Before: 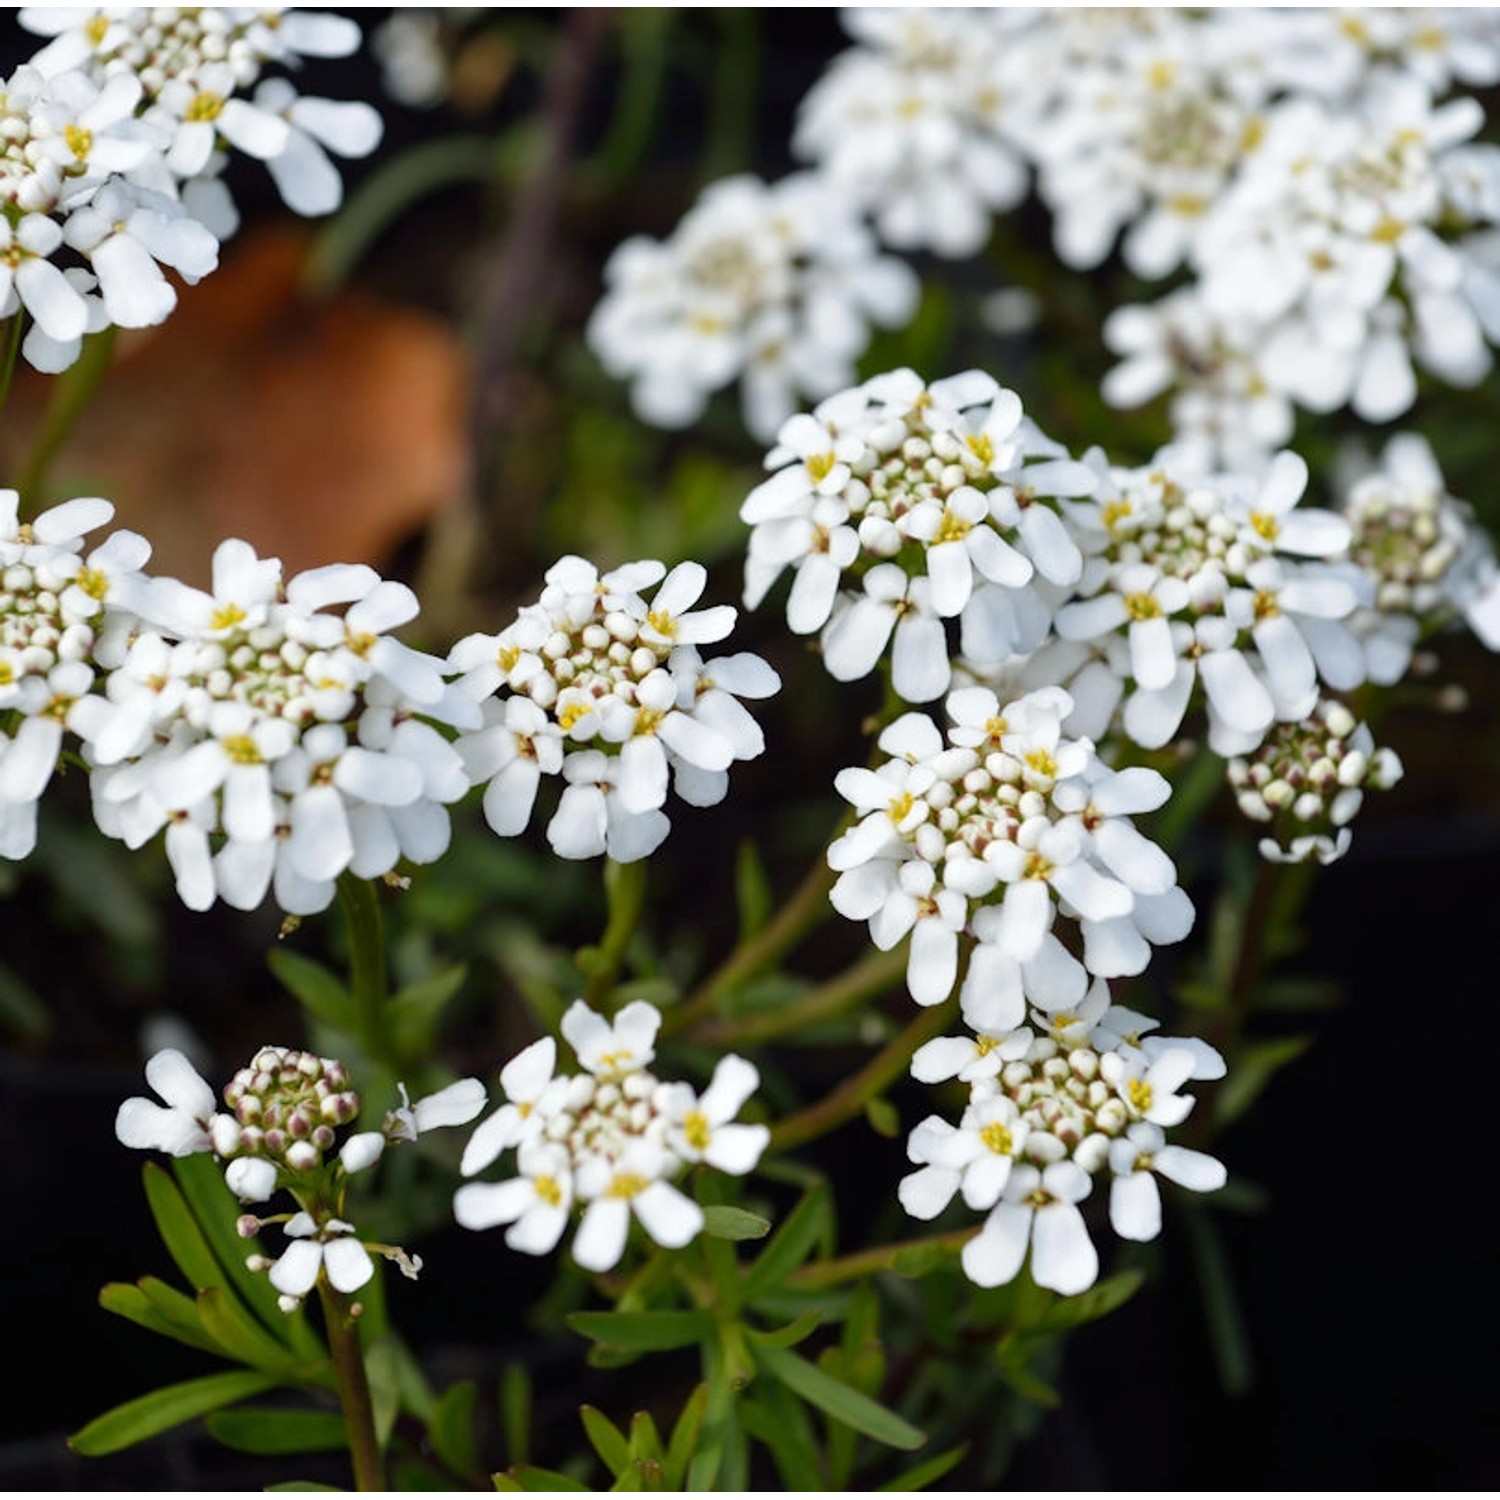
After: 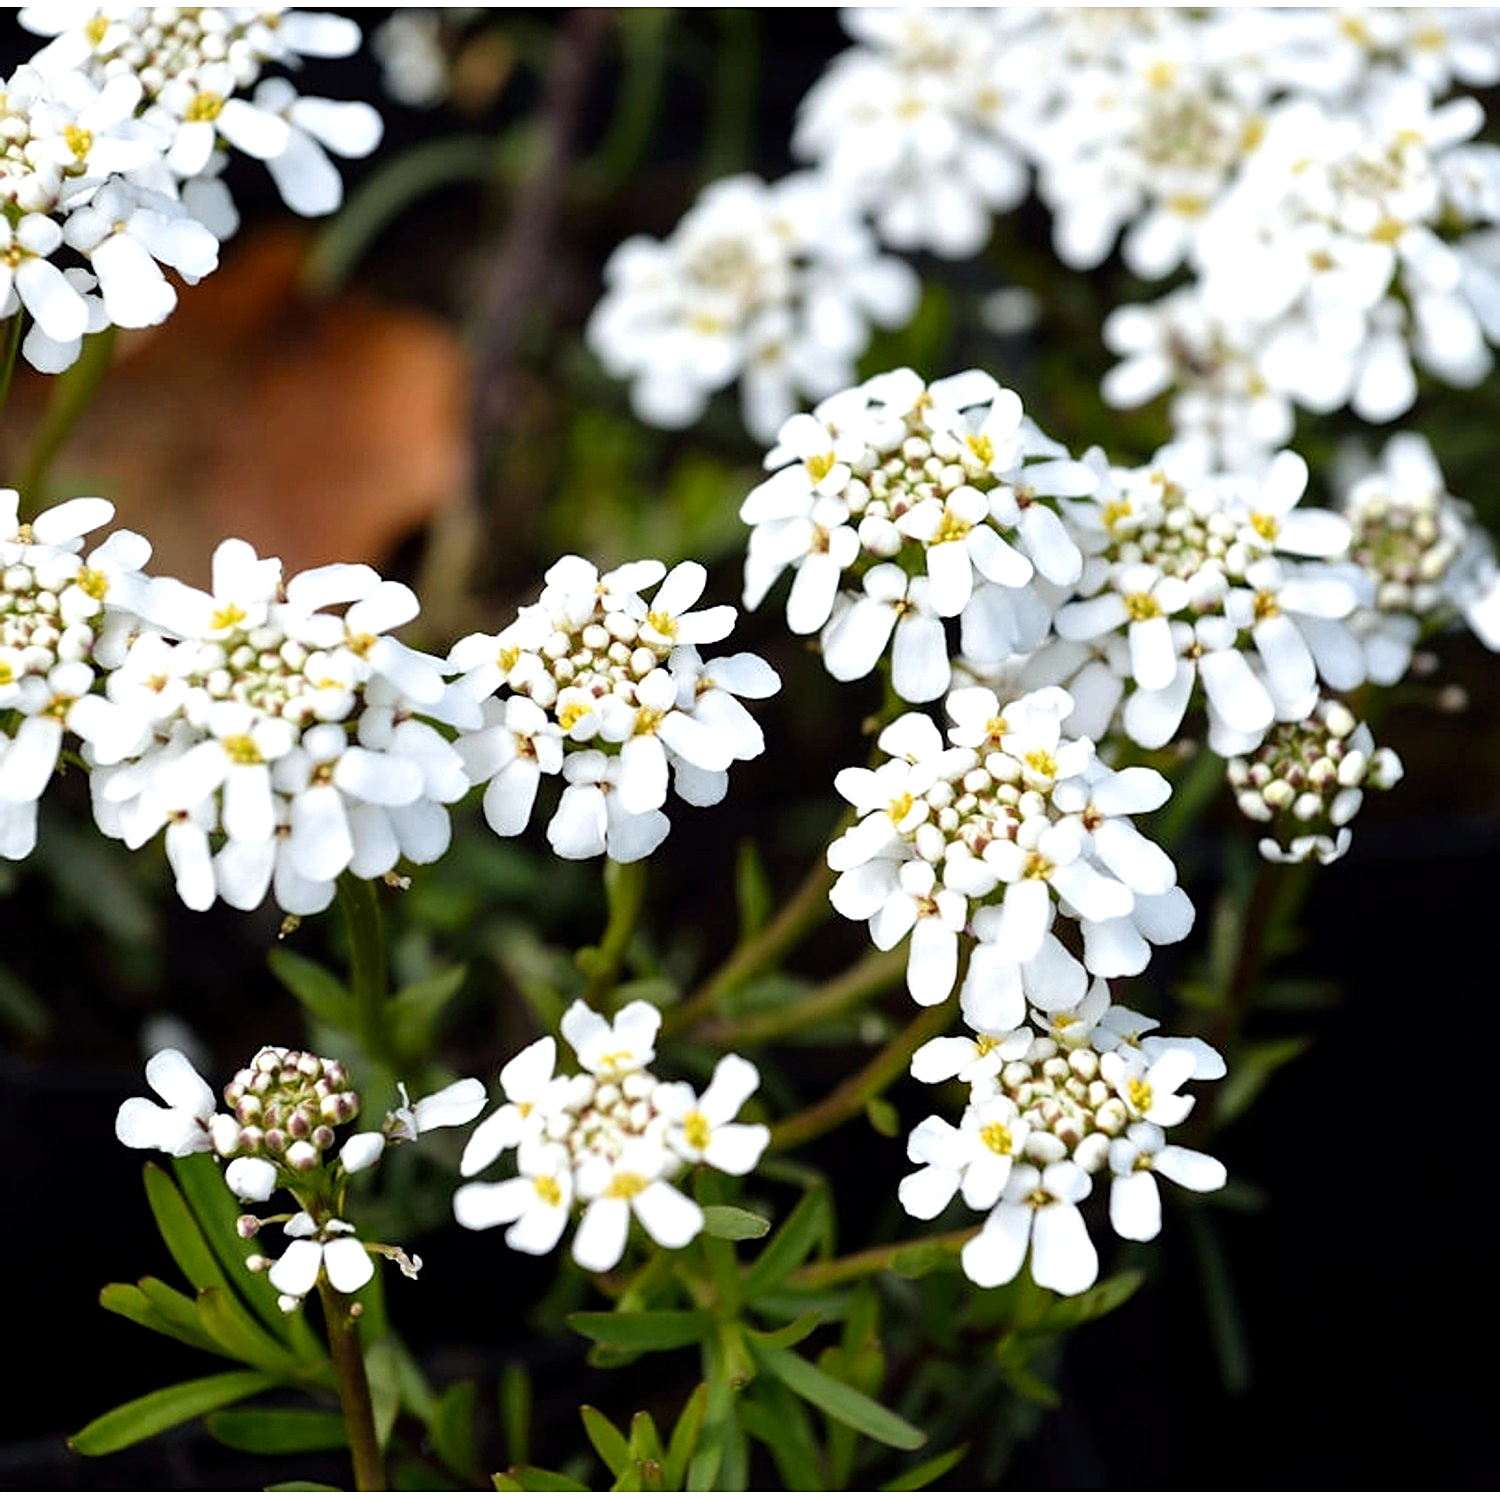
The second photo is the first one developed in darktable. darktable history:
exposure: black level correction 0.001, compensate exposure bias true, compensate highlight preservation false
sharpen: on, module defaults
tone equalizer: -8 EV -0.415 EV, -7 EV -0.38 EV, -6 EV -0.295 EV, -5 EV -0.206 EV, -3 EV 0.238 EV, -2 EV 0.328 EV, -1 EV 0.412 EV, +0 EV 0.396 EV
